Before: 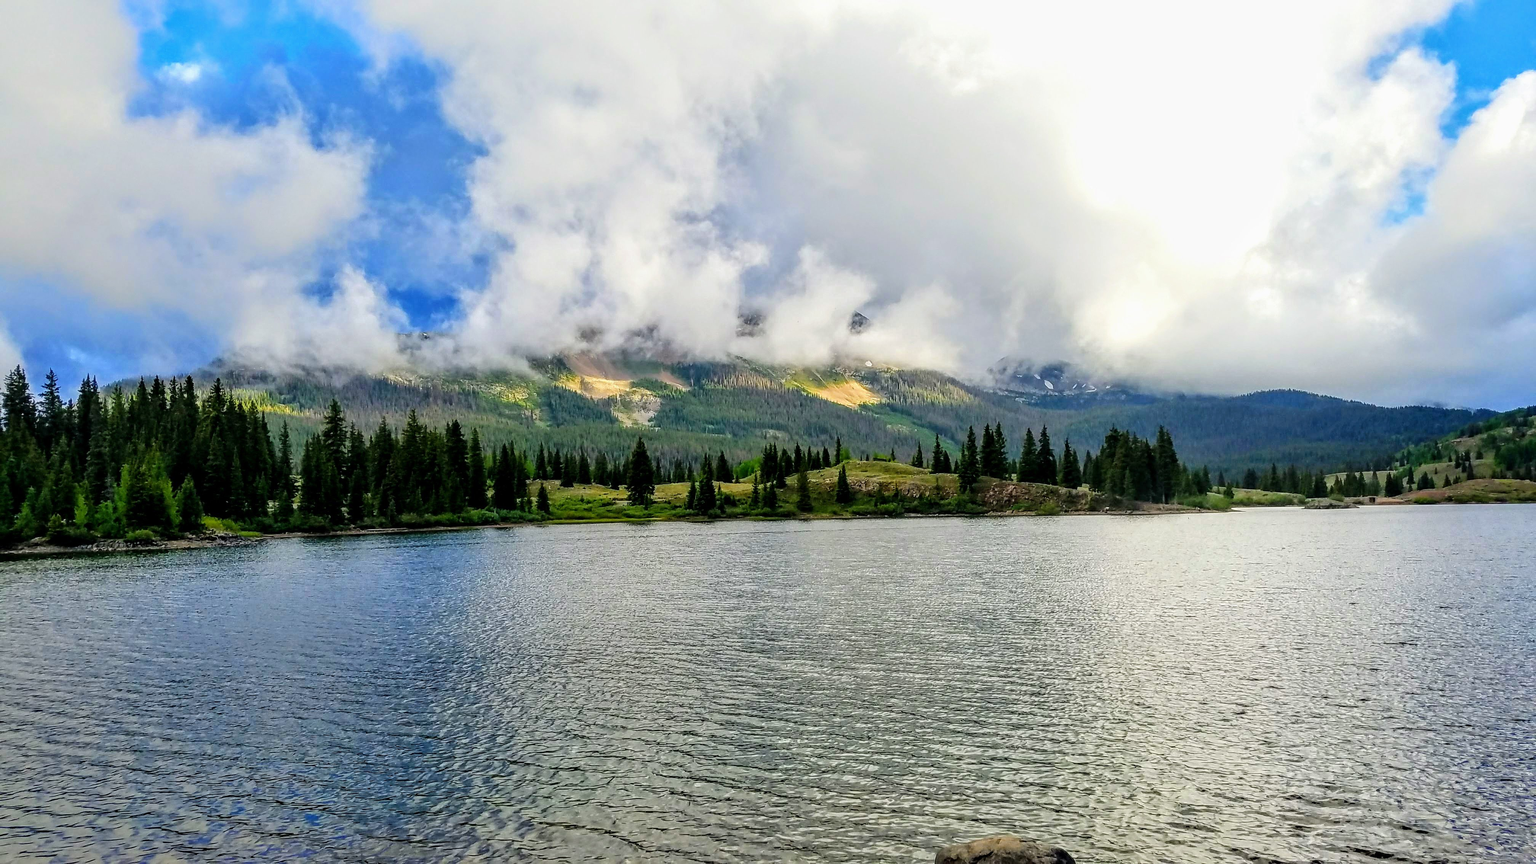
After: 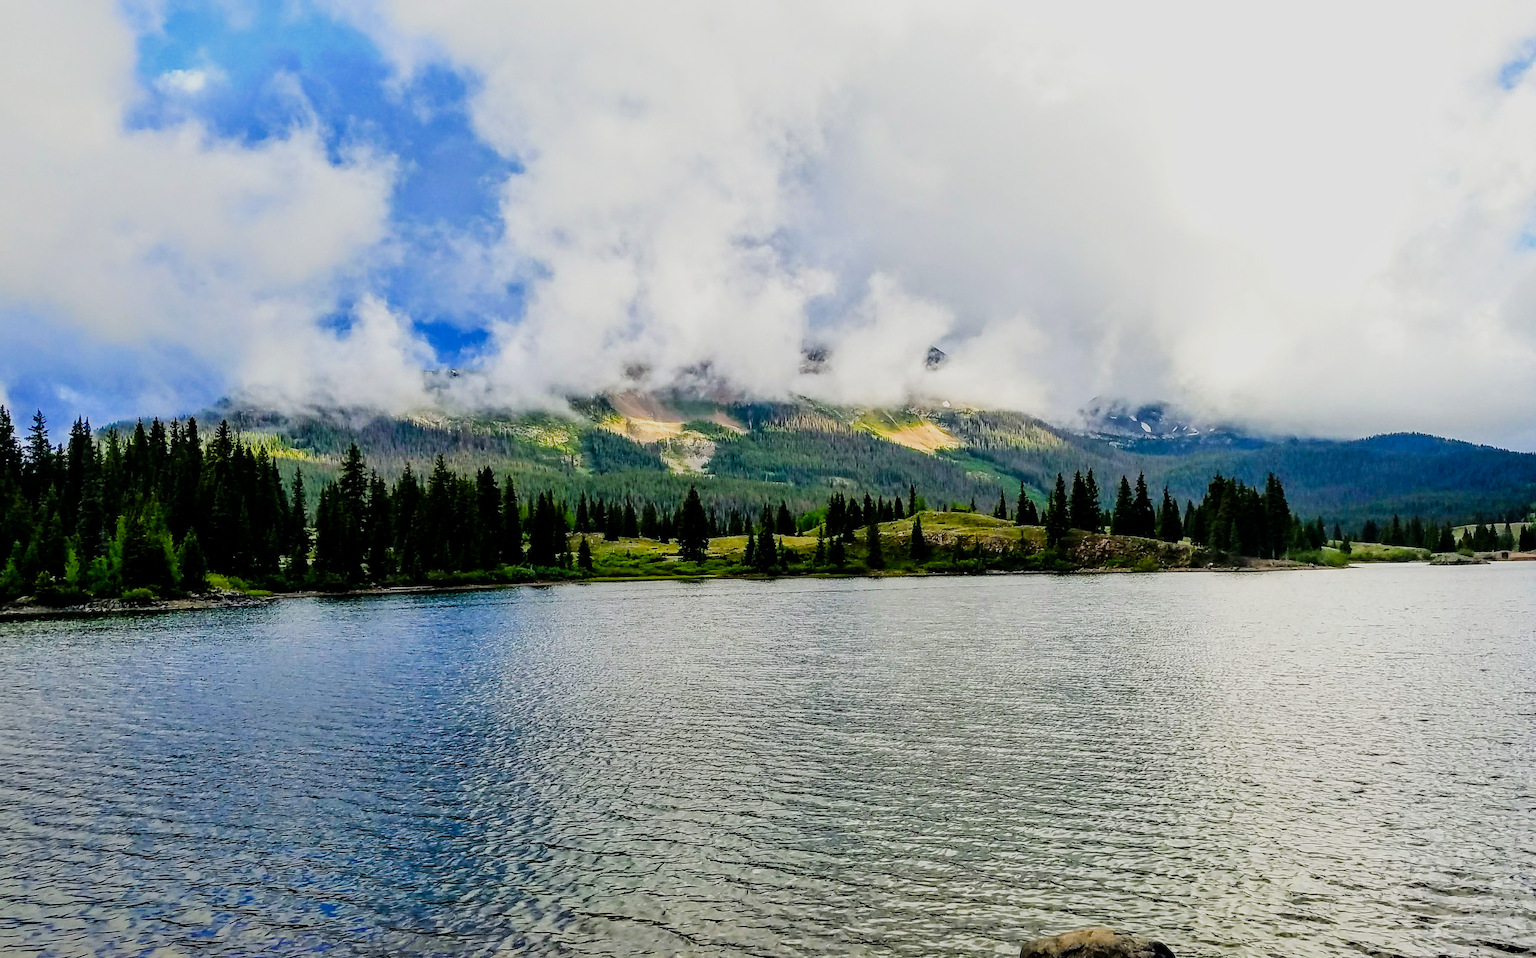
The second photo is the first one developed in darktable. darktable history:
sigmoid: contrast 1.54, target black 0
crop and rotate: left 1.088%, right 8.807%
